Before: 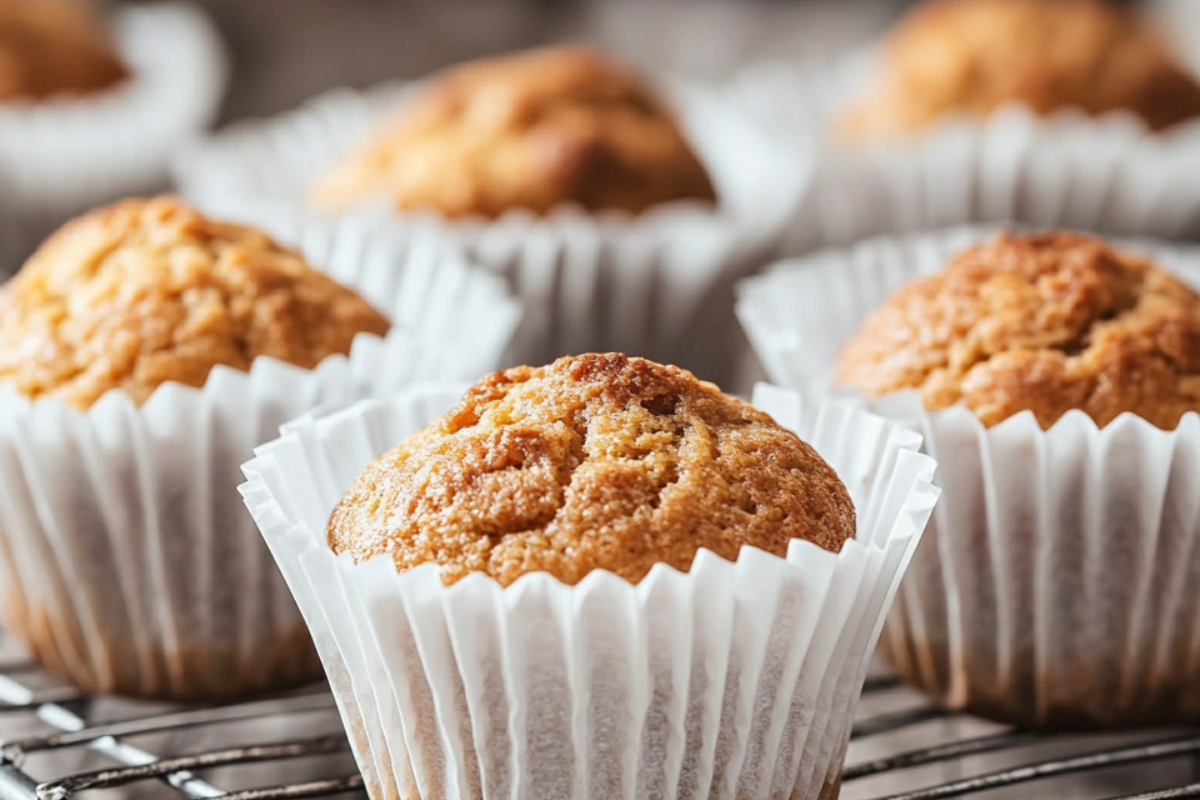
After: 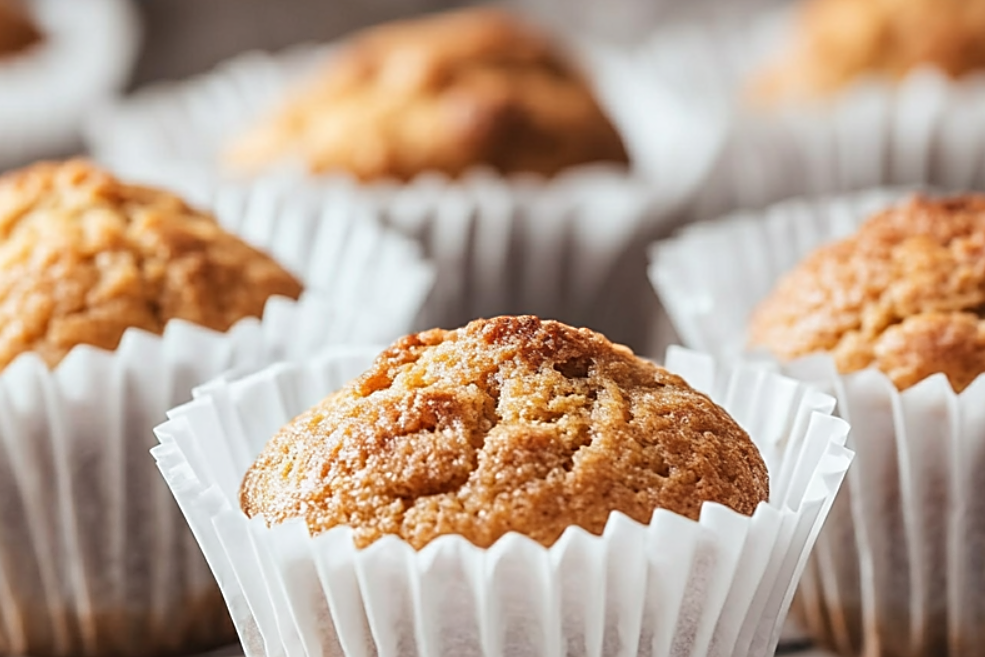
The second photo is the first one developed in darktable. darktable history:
crop and rotate: left 7.299%, top 4.657%, right 10.61%, bottom 13.136%
sharpen: on, module defaults
